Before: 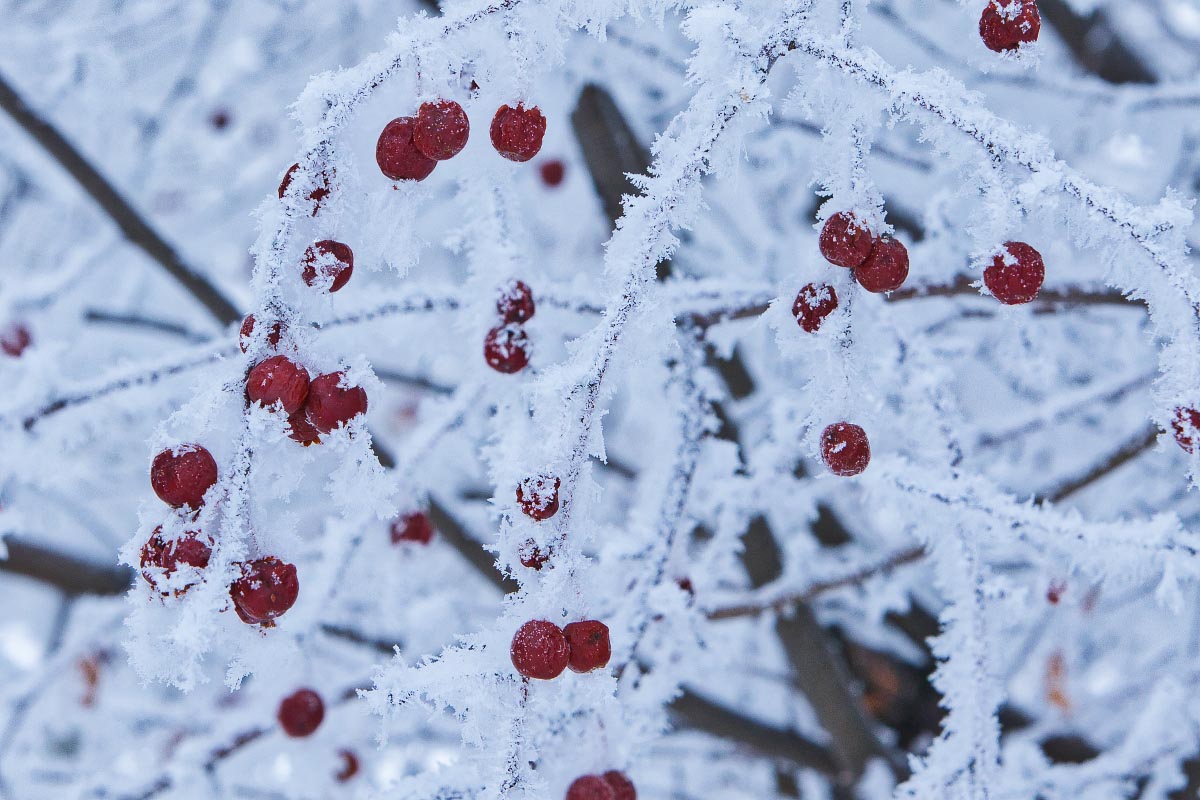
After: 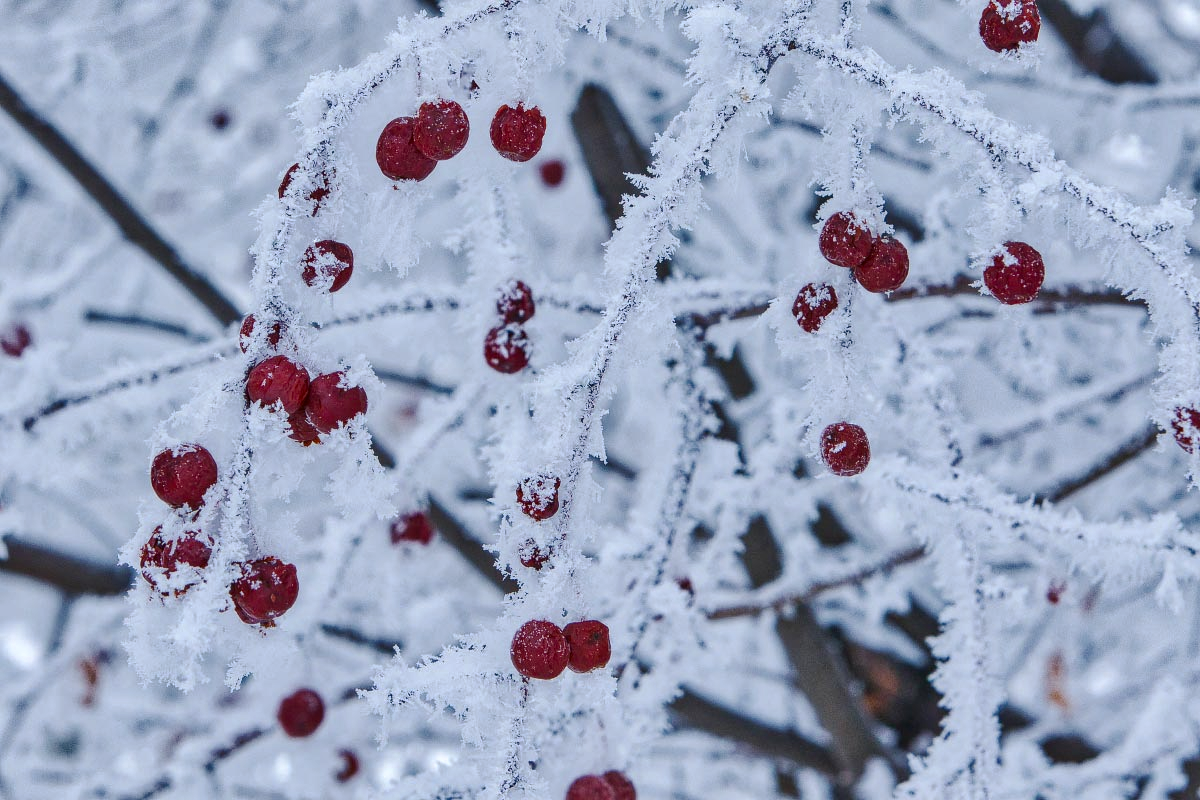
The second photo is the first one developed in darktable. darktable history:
base curve: curves: ch0 [(0, 0) (0.262, 0.32) (0.722, 0.705) (1, 1)], preserve colors none
shadows and highlights: soften with gaussian
local contrast: detail 130%
